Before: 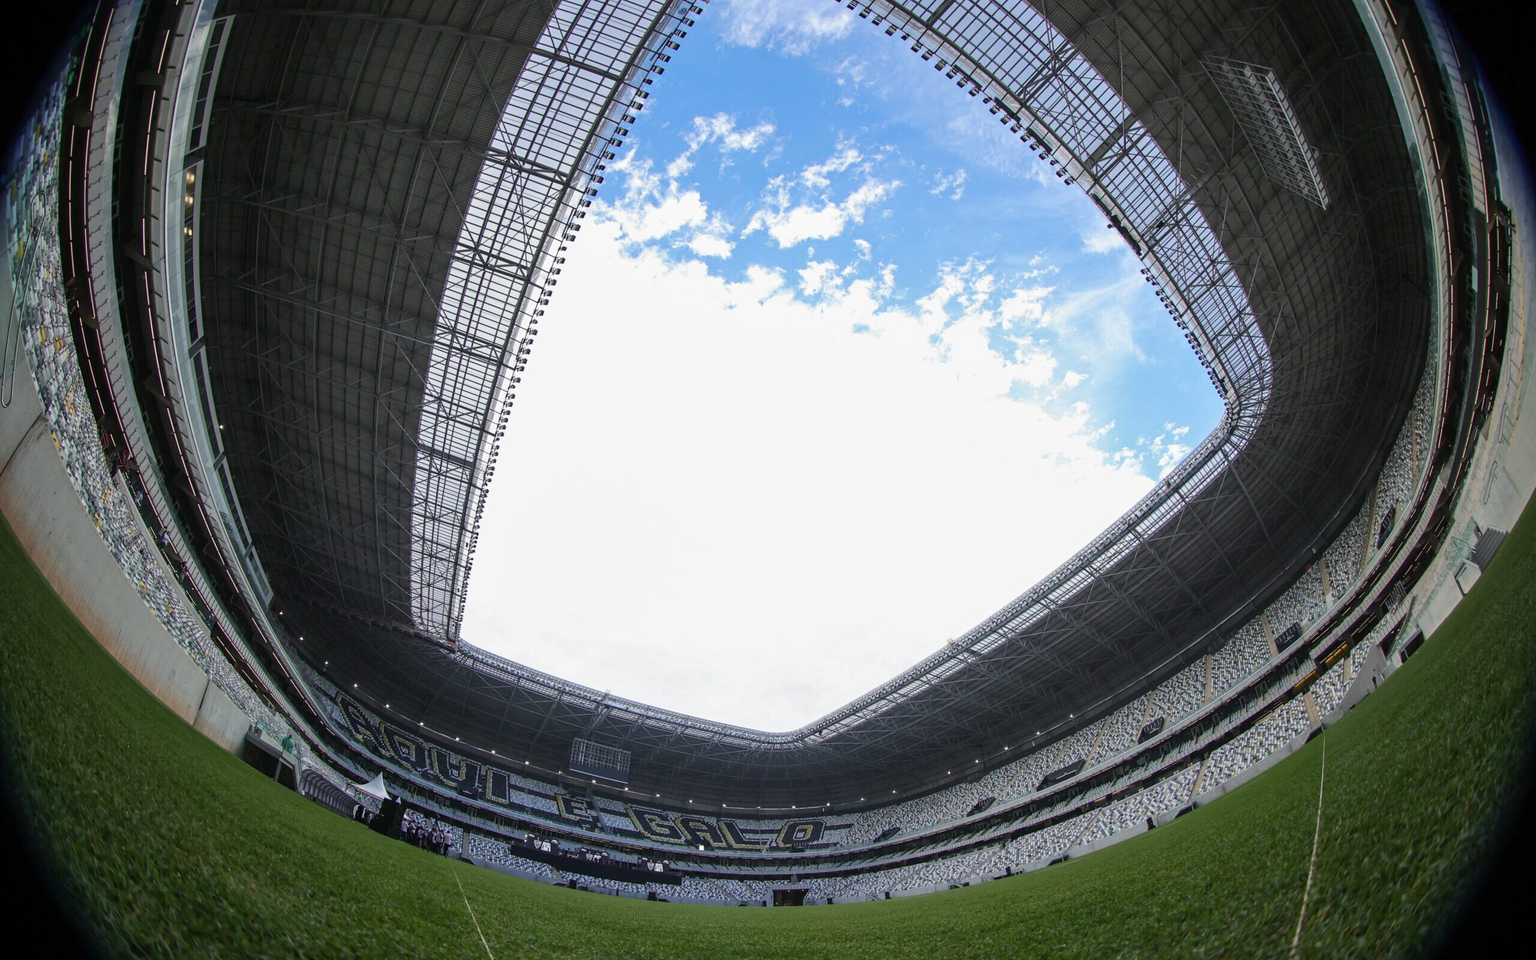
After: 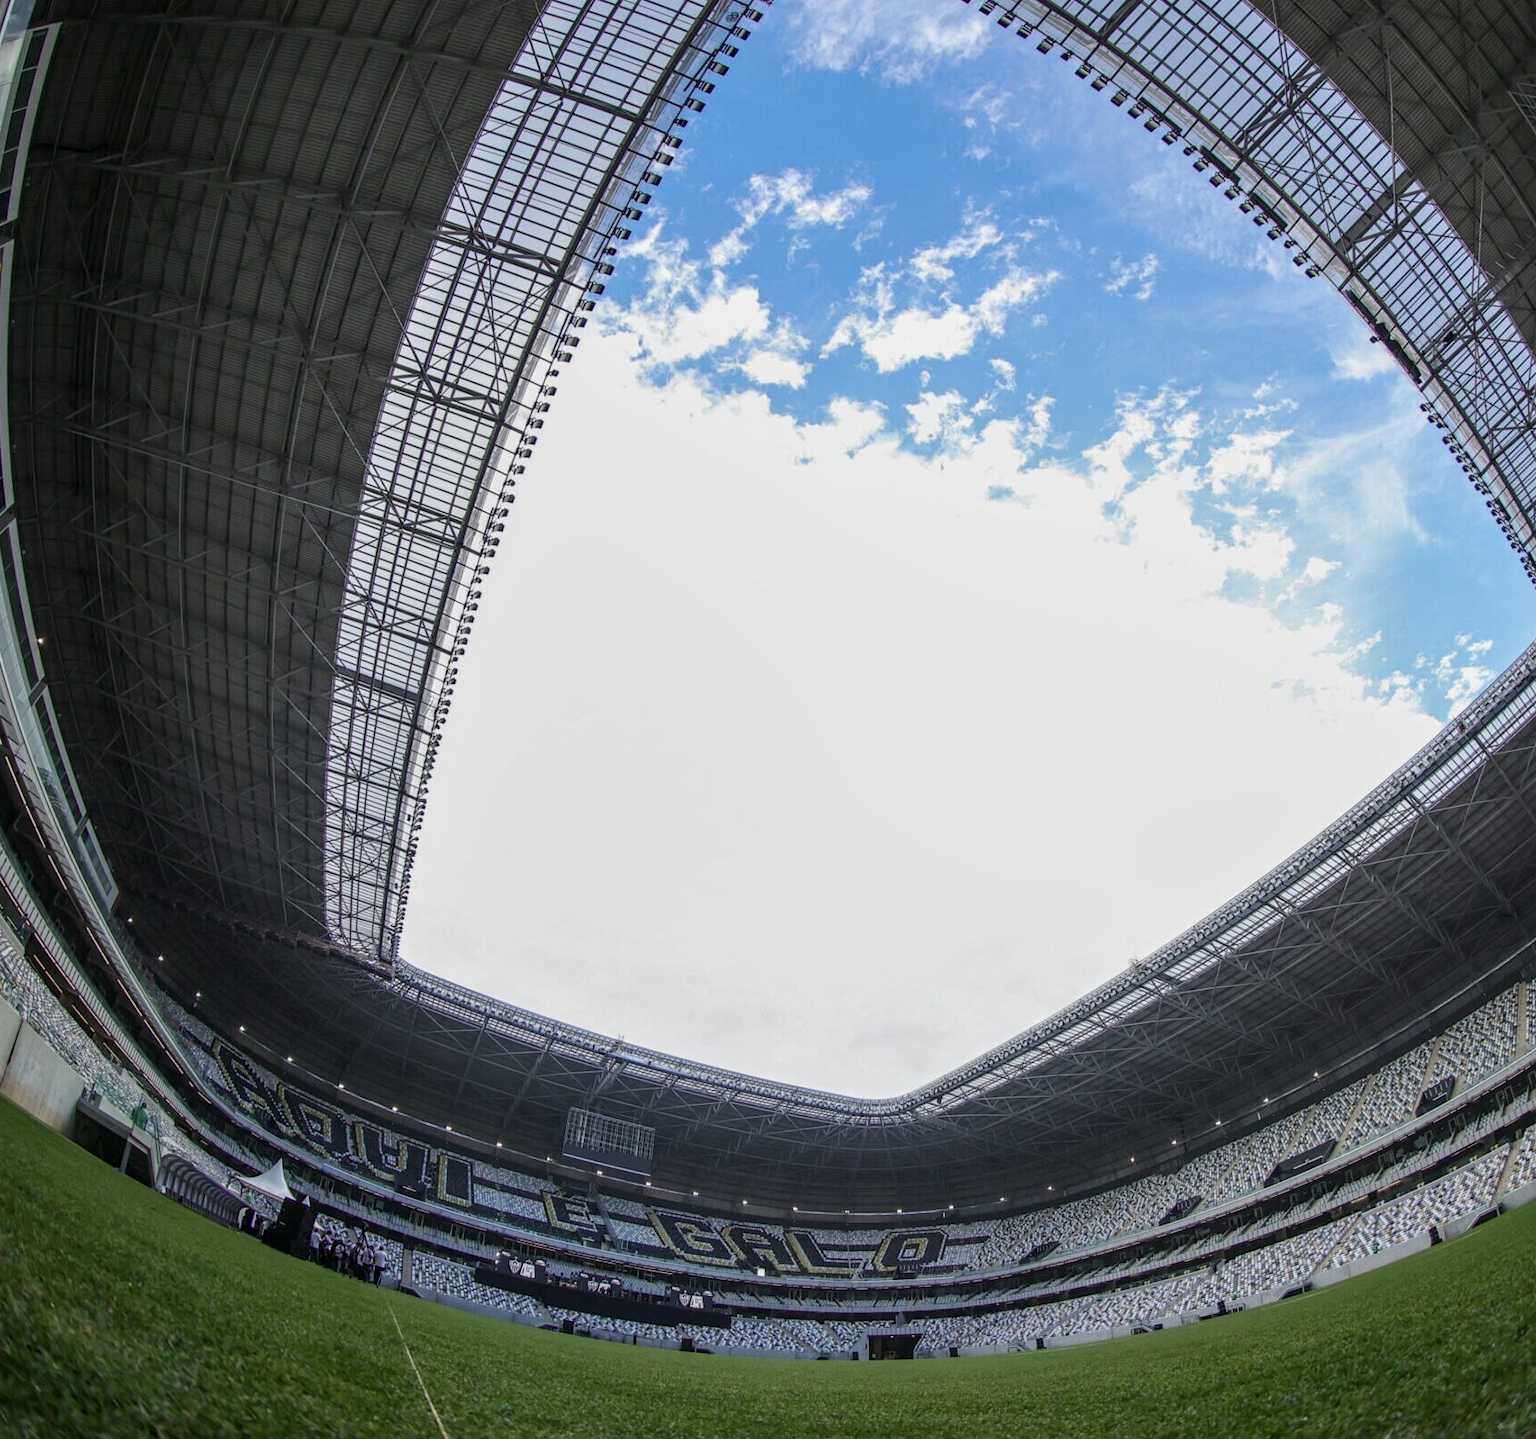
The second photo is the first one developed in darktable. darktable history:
exposure: exposure -0.157 EV, compensate highlight preservation false
local contrast: on, module defaults
crop and rotate: left 12.673%, right 20.66%
